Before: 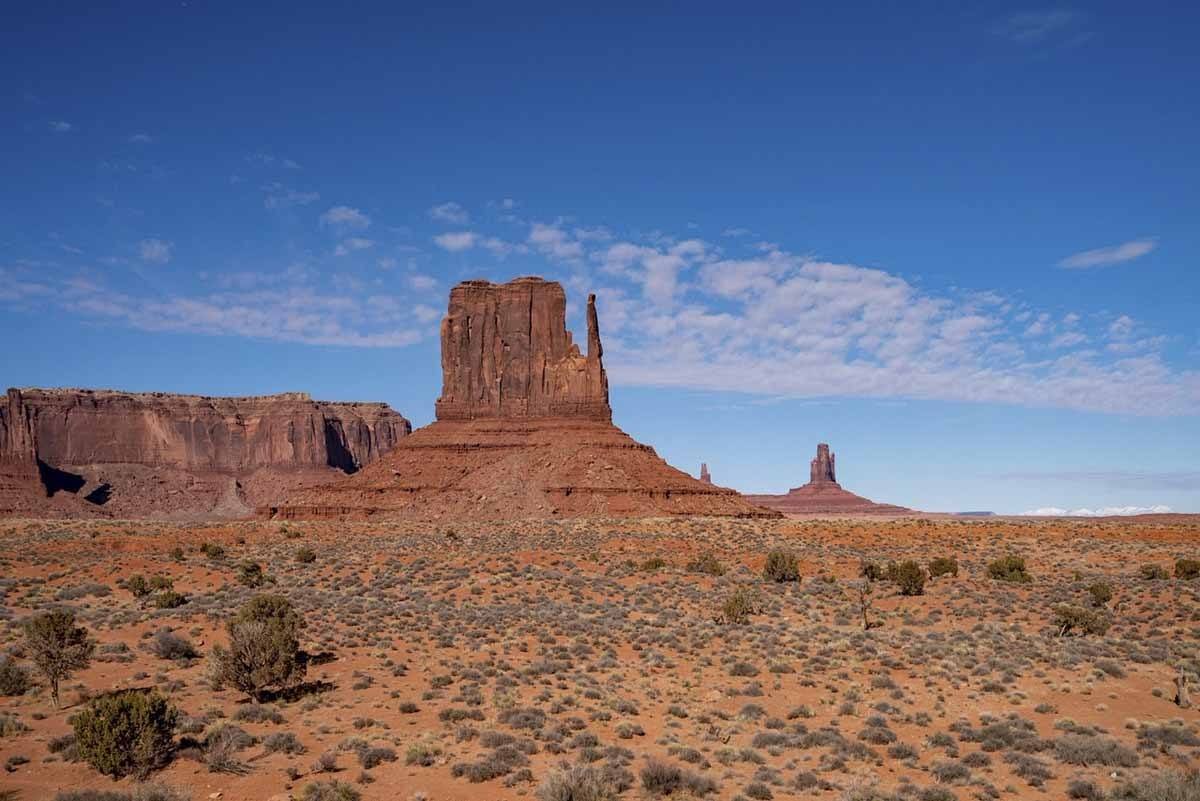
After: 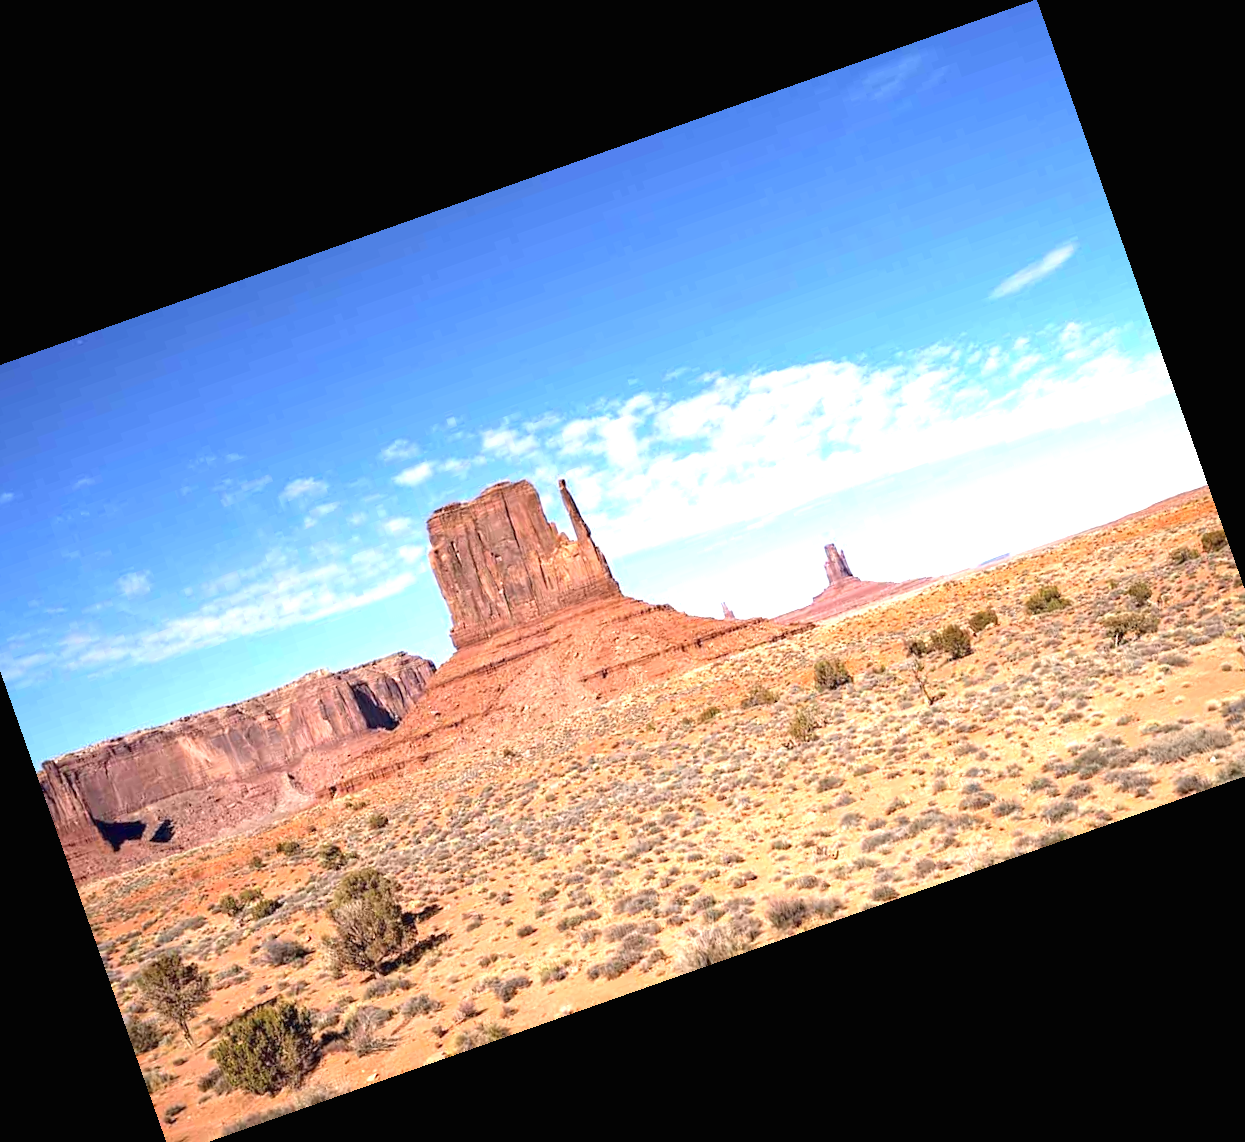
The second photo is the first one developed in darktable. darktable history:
exposure: black level correction 0, exposure 1.75 EV, compensate exposure bias true, compensate highlight preservation false
crop and rotate: angle 19.43°, left 6.812%, right 4.125%, bottom 1.087%
